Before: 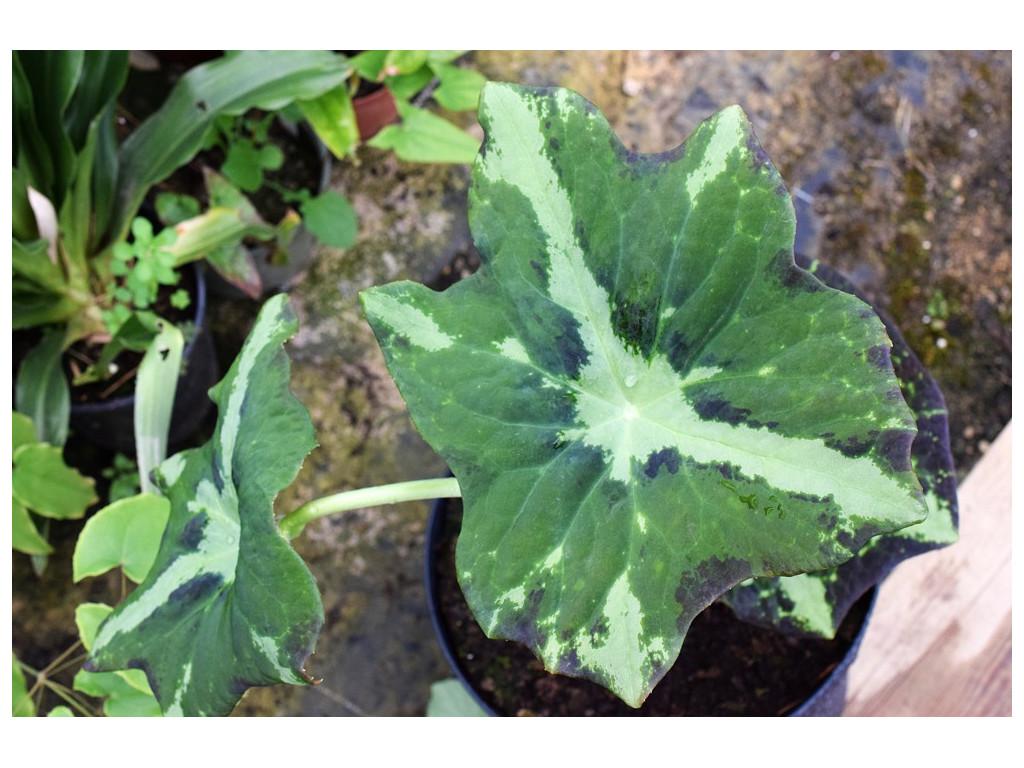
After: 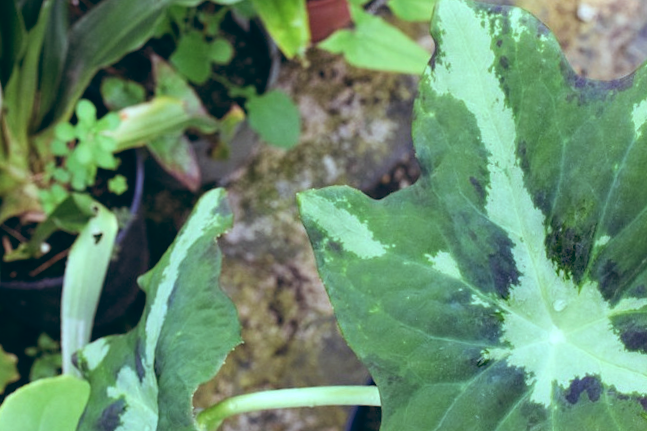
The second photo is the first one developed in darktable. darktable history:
color balance: lift [1.003, 0.993, 1.001, 1.007], gamma [1.018, 1.072, 0.959, 0.928], gain [0.974, 0.873, 1.031, 1.127]
crop and rotate: angle -4.99°, left 2.122%, top 6.945%, right 27.566%, bottom 30.519%
